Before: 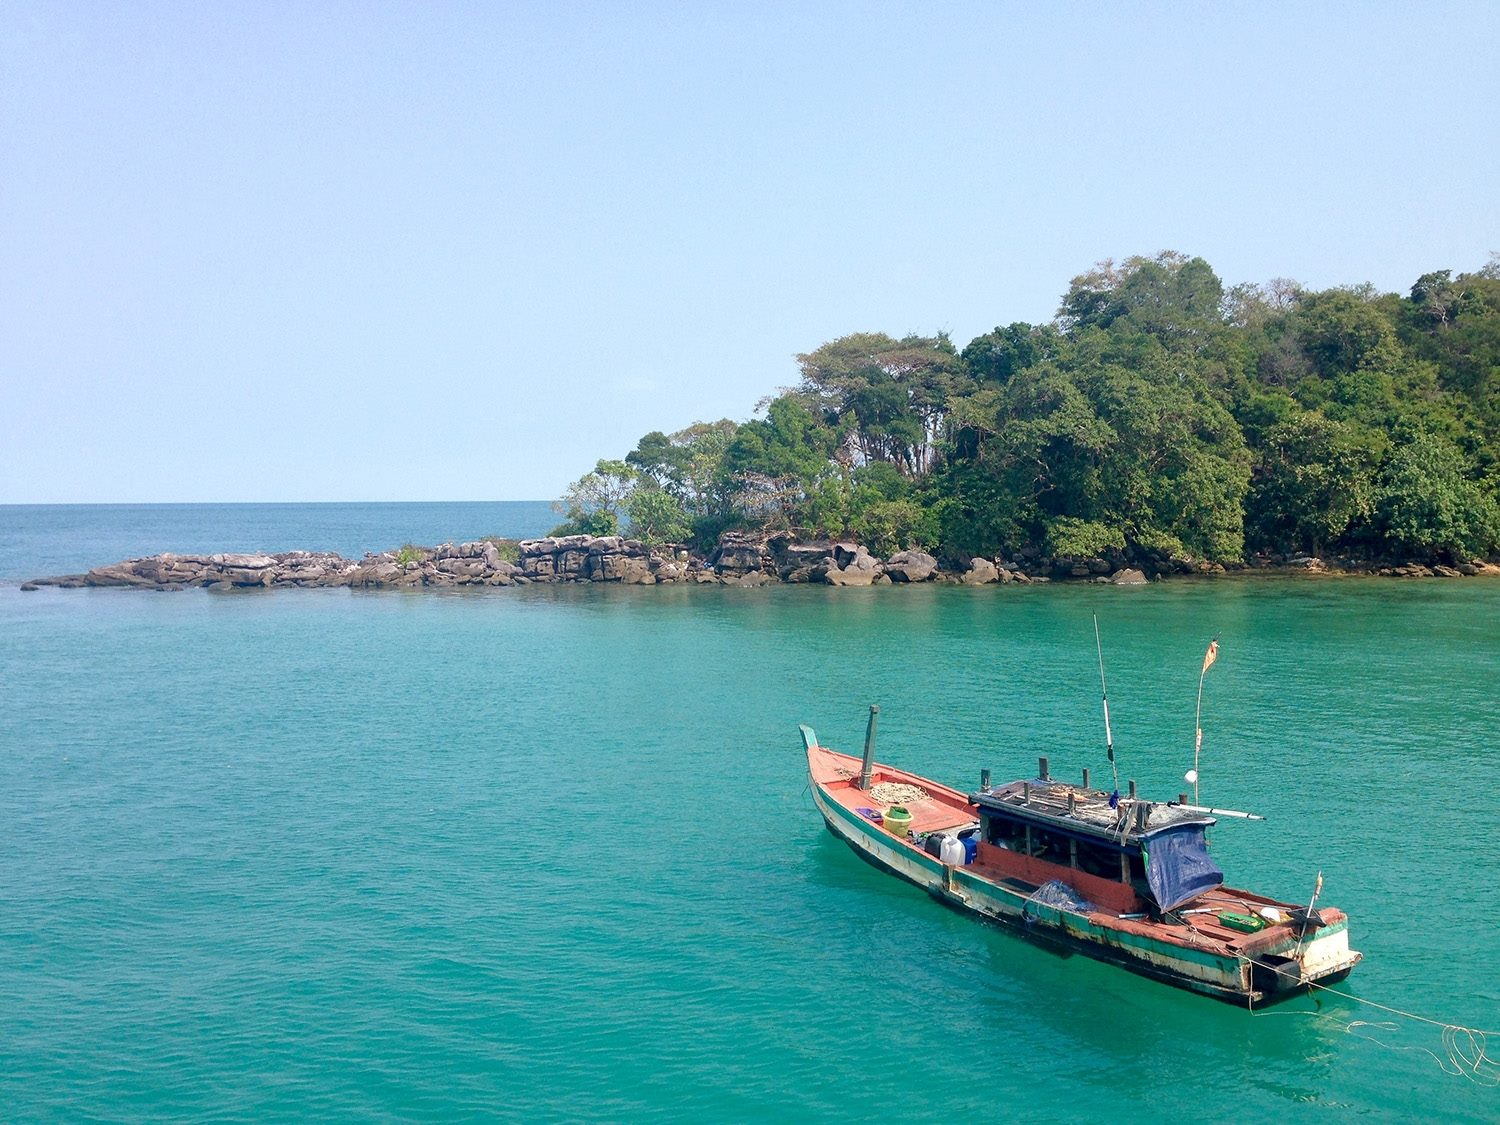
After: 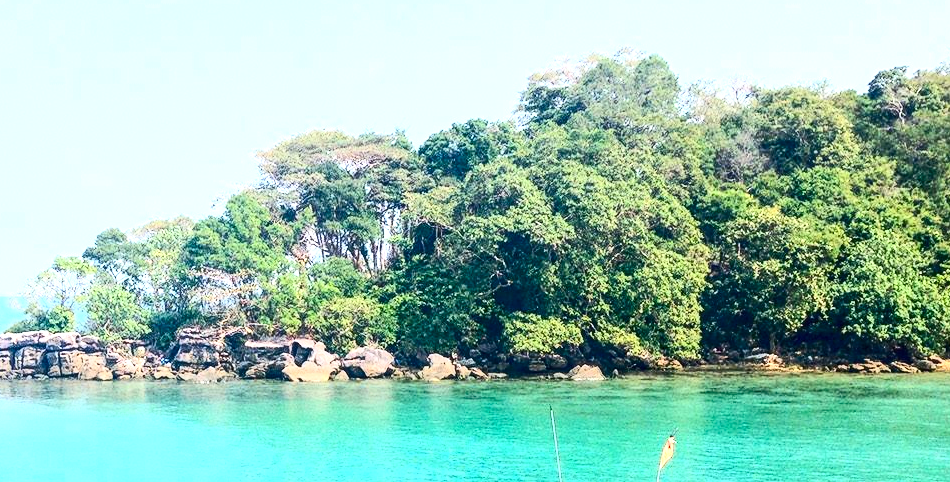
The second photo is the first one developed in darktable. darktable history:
local contrast: on, module defaults
crop: left 36.263%, top 18.137%, right 0.361%, bottom 38.97%
exposure: black level correction 0, exposure 1.099 EV, compensate exposure bias true, compensate highlight preservation false
contrast brightness saturation: contrast 0.409, brightness 0.114, saturation 0.205
